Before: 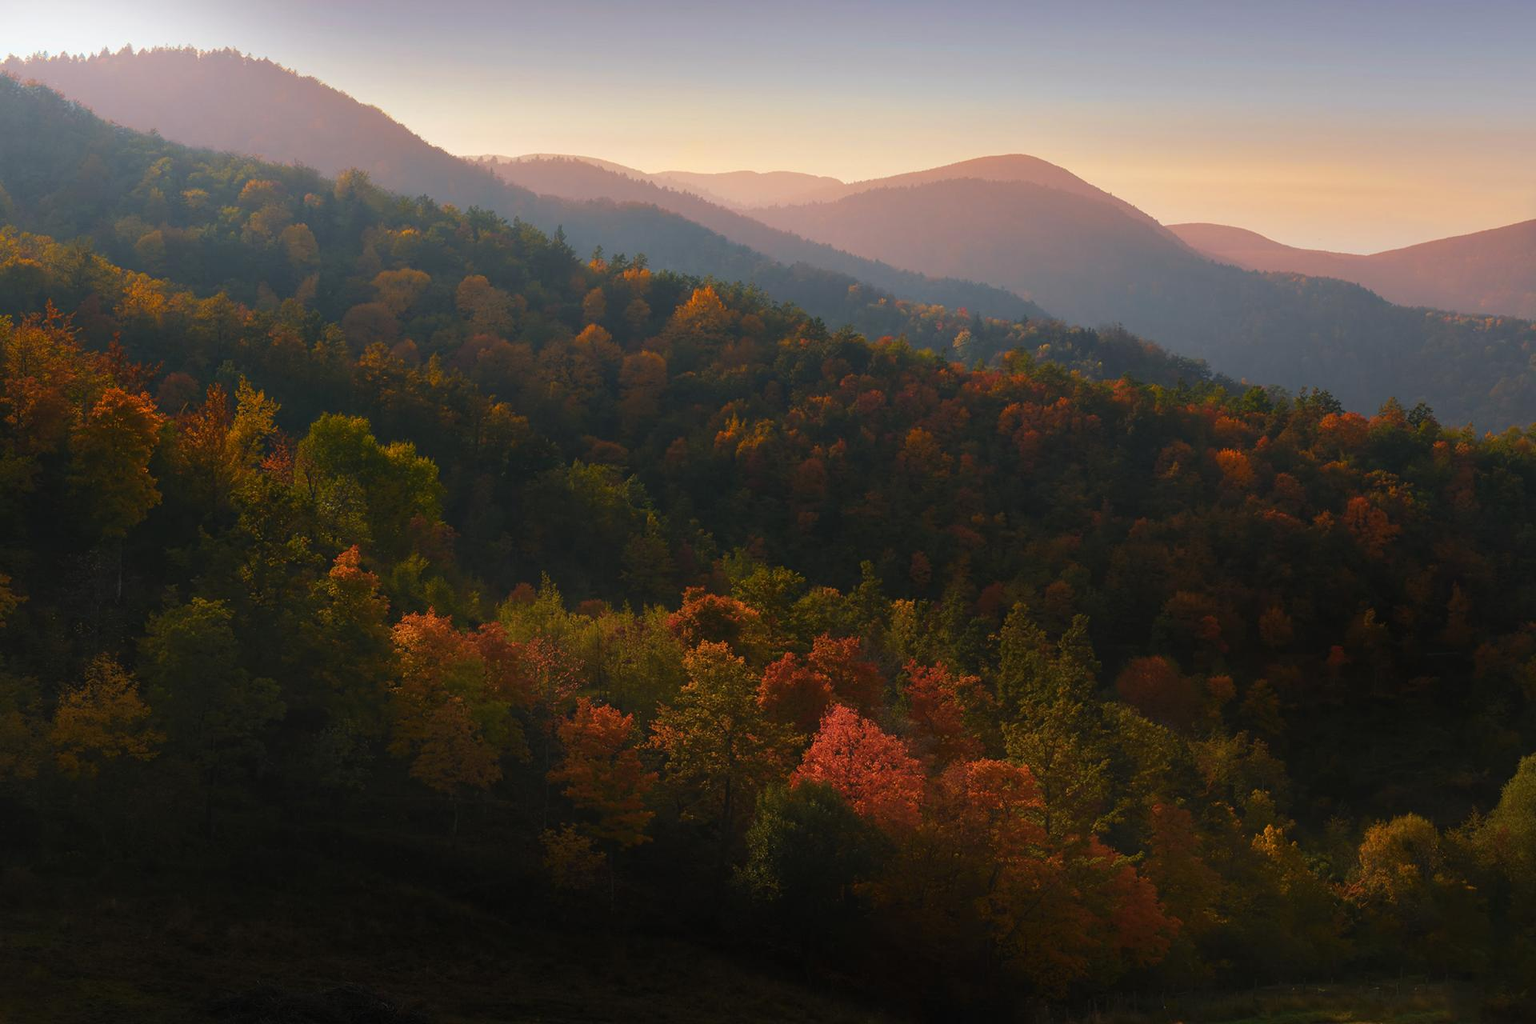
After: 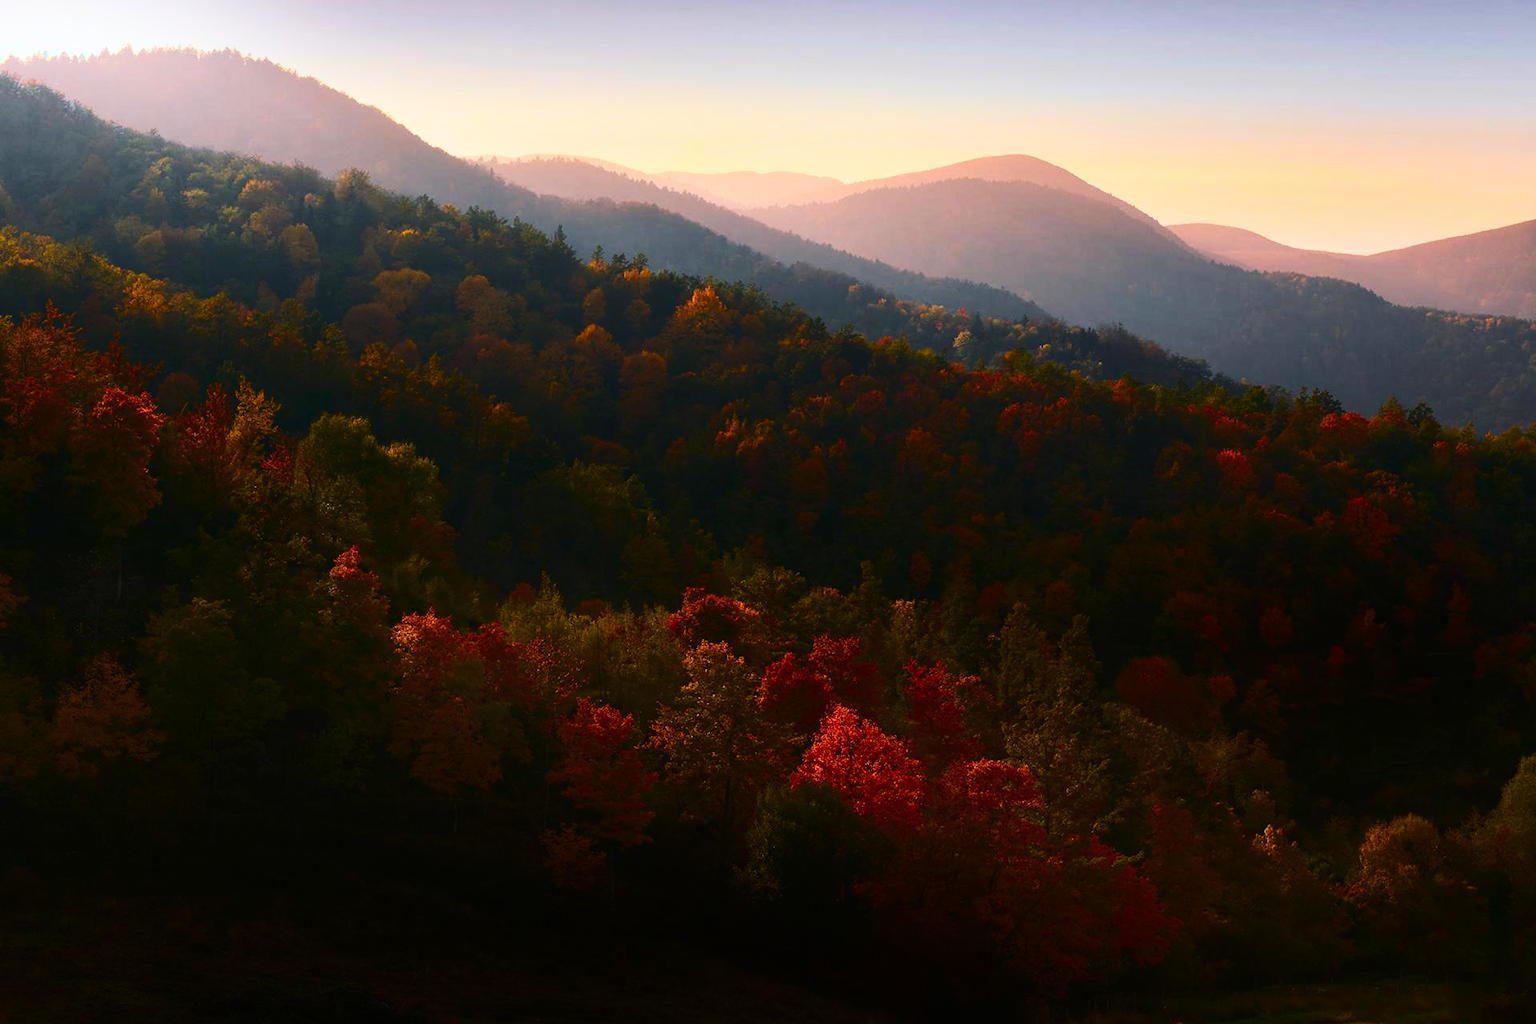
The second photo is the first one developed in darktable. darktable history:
contrast brightness saturation: contrast 0.411, brightness 0.043, saturation 0.252
